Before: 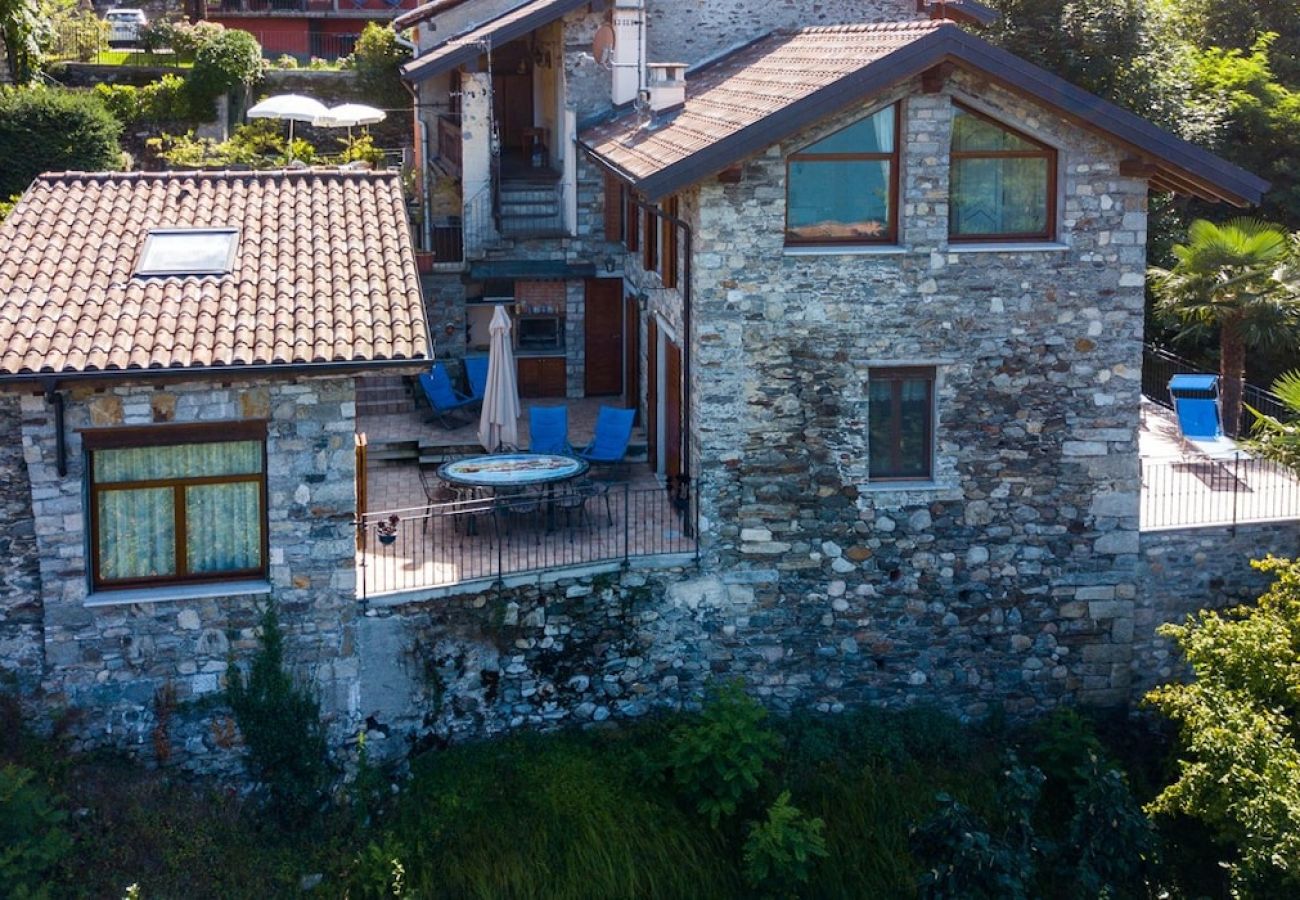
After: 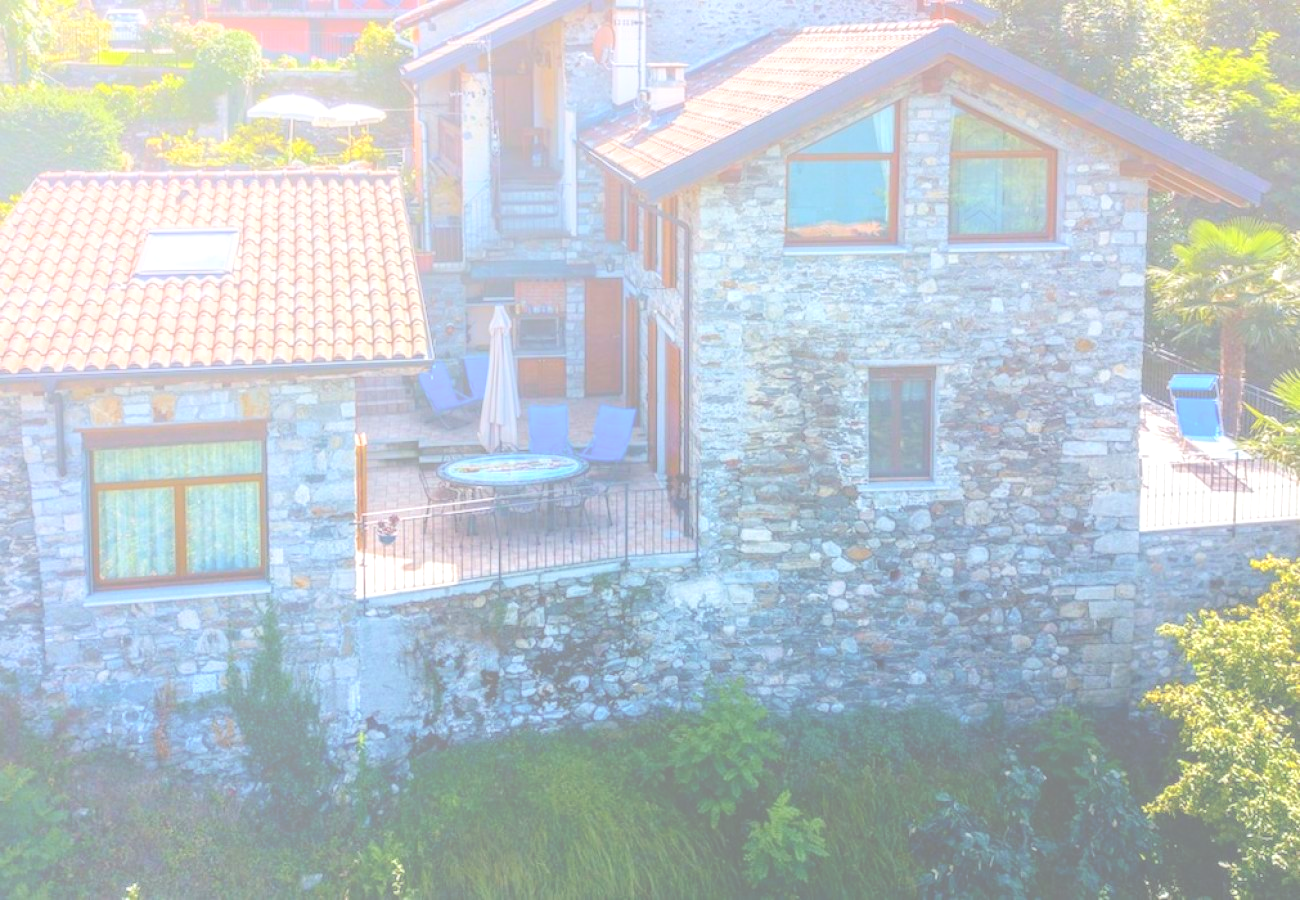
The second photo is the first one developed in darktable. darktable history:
shadows and highlights: shadows 0, highlights 40
local contrast: detail 160%
bloom: size 85%, threshold 5%, strength 85%
